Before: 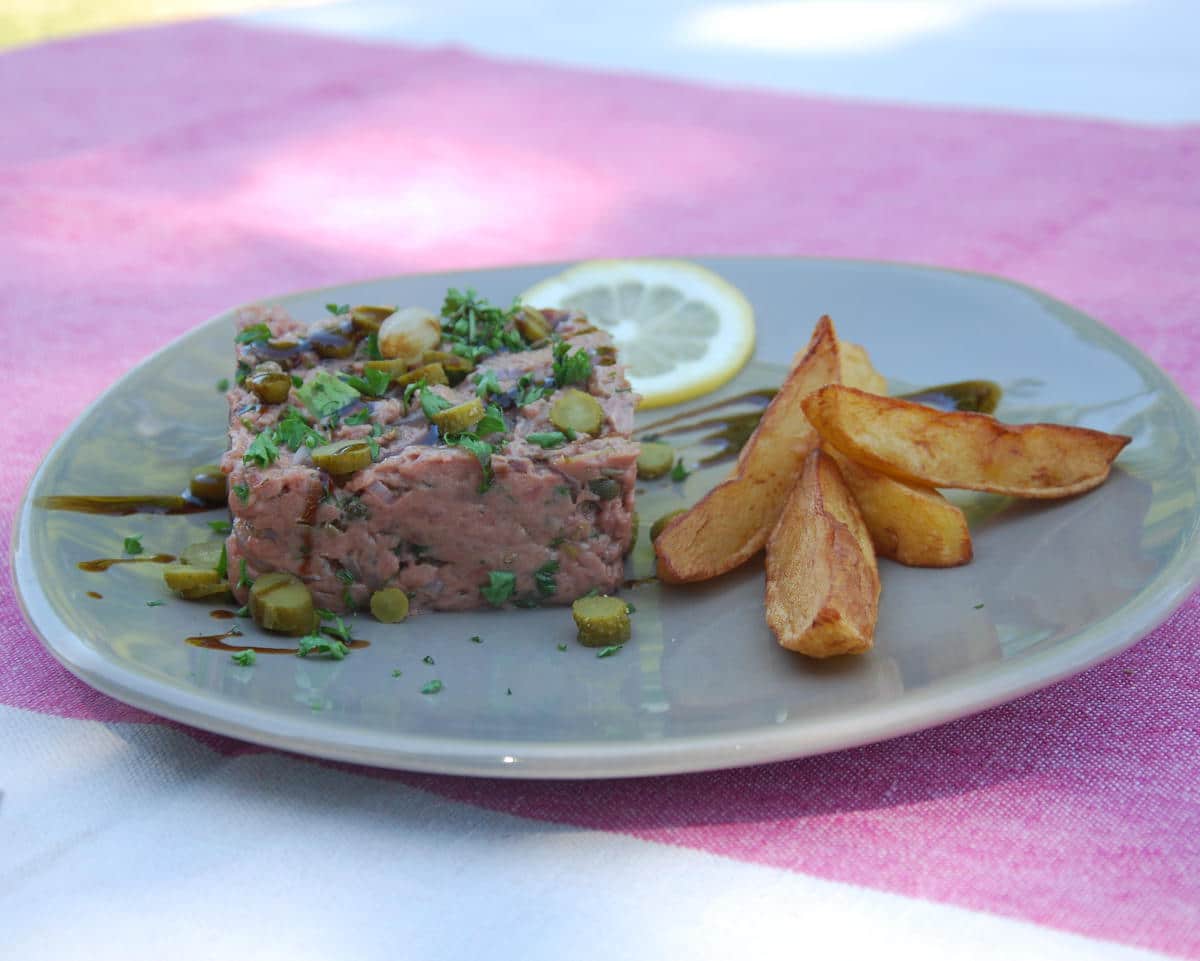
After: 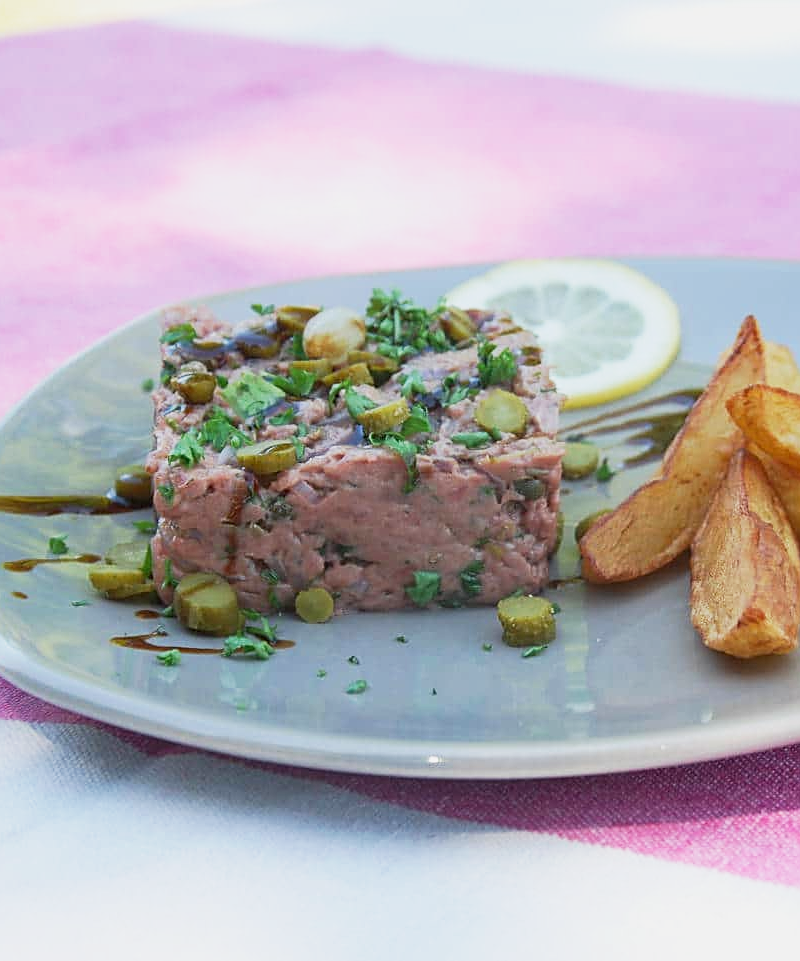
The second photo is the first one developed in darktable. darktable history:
crop and rotate: left 6.255%, right 27.035%
sharpen: on, module defaults
tone equalizer: edges refinement/feathering 500, mask exposure compensation -1.57 EV, preserve details no
base curve: curves: ch0 [(0, 0) (0.088, 0.125) (0.176, 0.251) (0.354, 0.501) (0.613, 0.749) (1, 0.877)], preserve colors none
